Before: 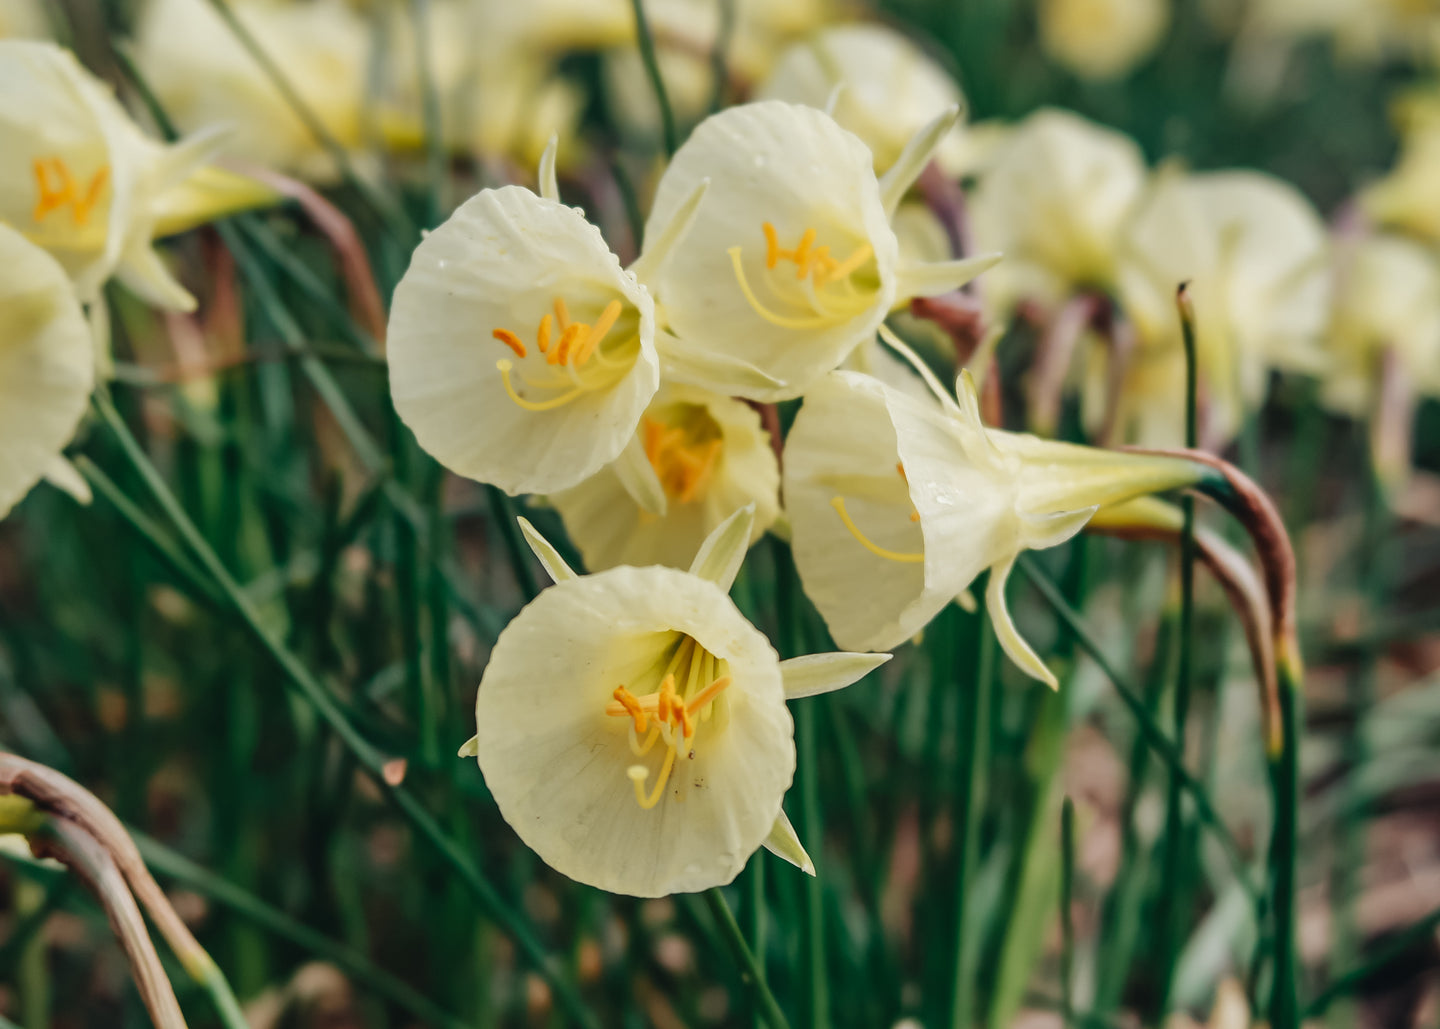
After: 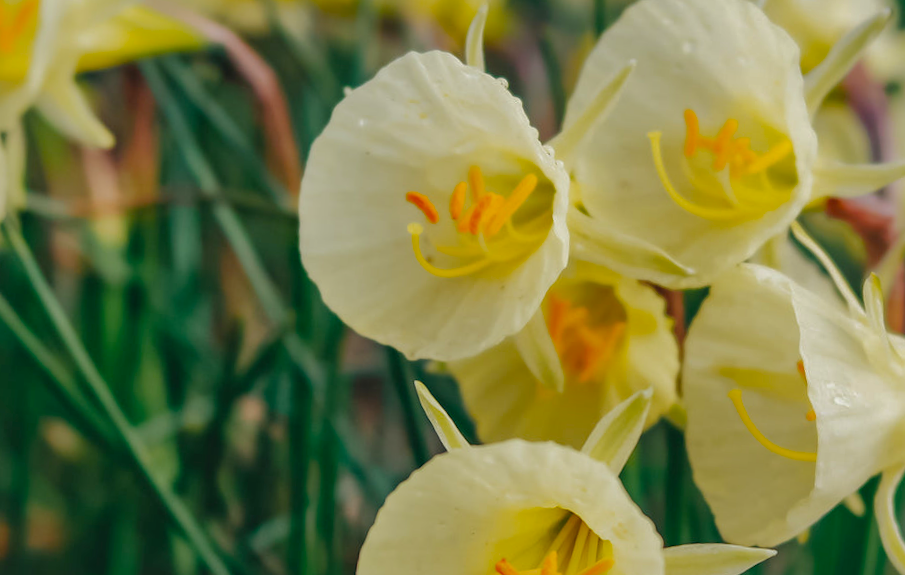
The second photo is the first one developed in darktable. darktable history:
crop and rotate: angle -4.99°, left 2.122%, top 6.945%, right 27.566%, bottom 30.519%
shadows and highlights: shadows 40, highlights -60
color balance: output saturation 120%
